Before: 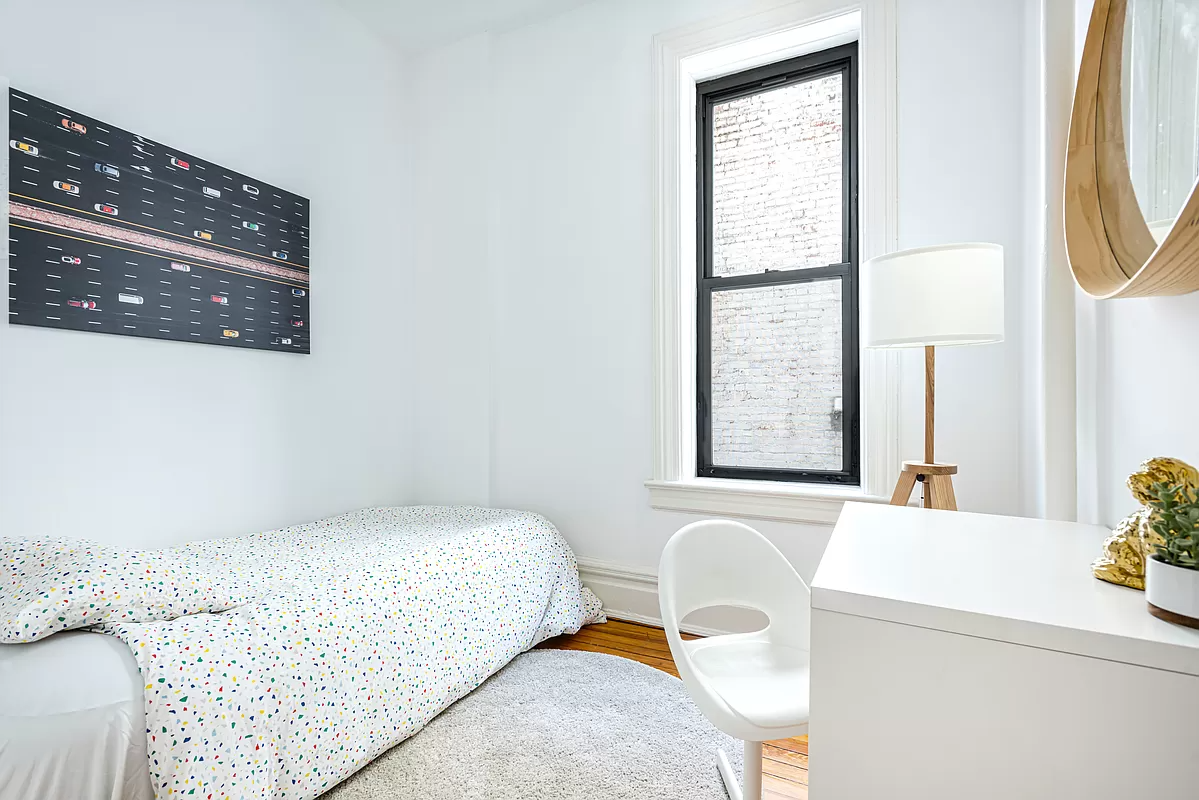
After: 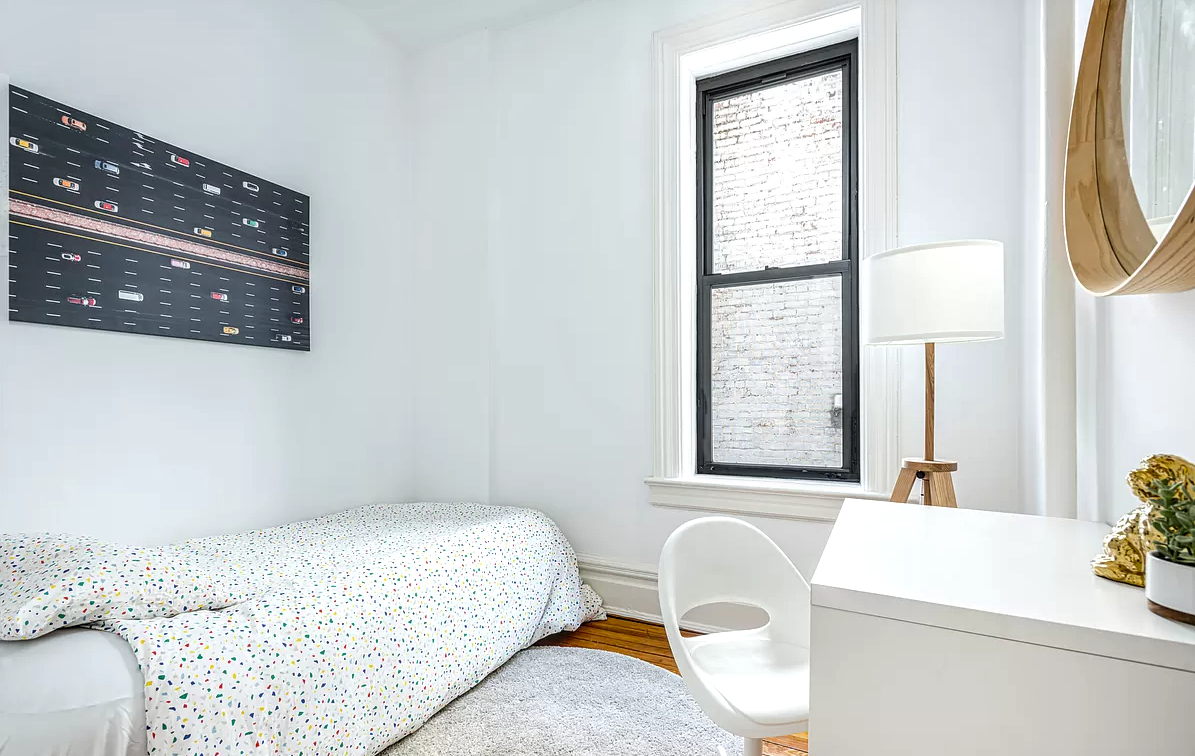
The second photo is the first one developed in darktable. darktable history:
crop: top 0.378%, right 0.264%, bottom 5.032%
local contrast: detail 130%
